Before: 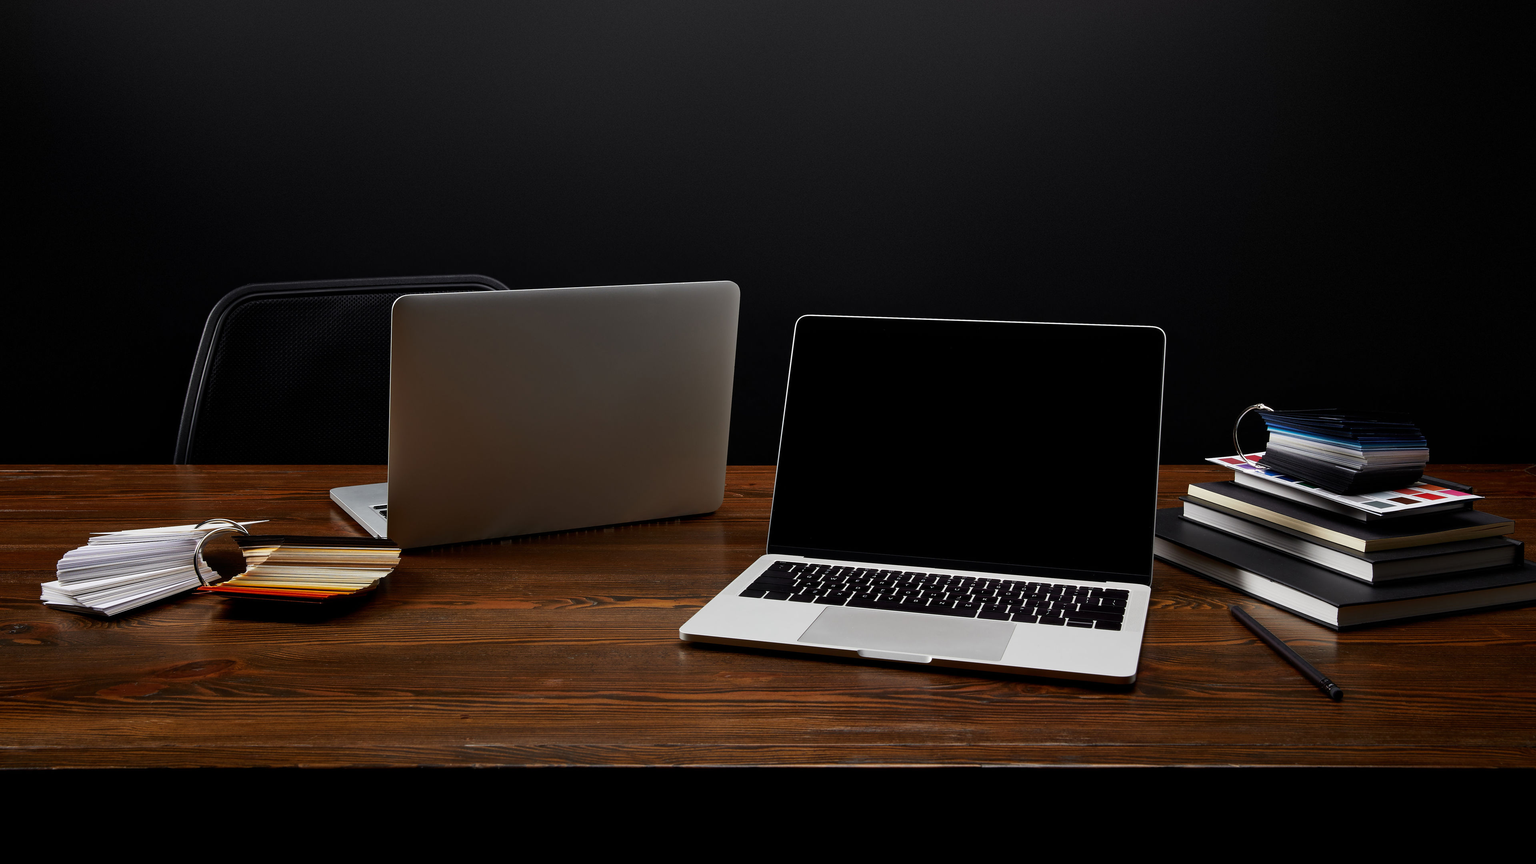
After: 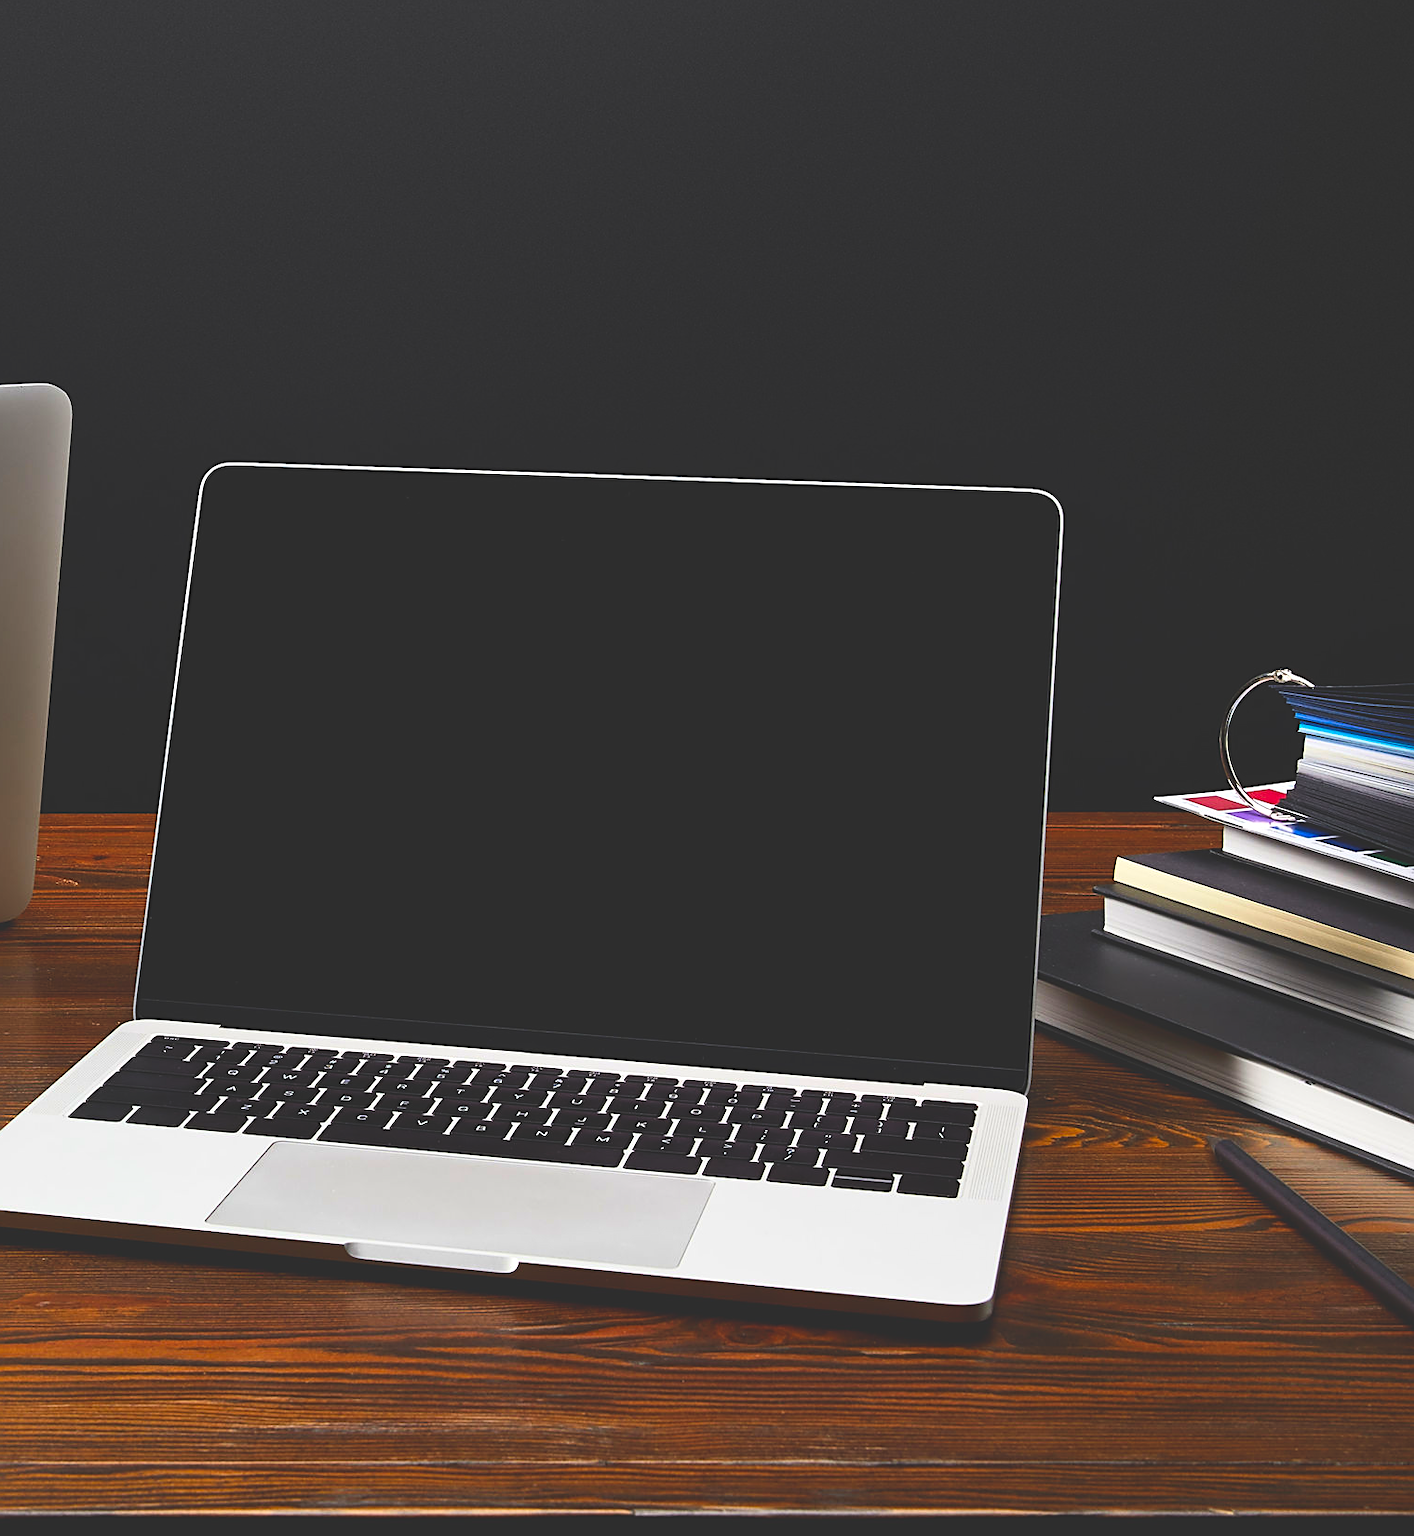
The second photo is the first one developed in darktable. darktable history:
exposure: black level correction -0.025, exposure -0.117 EV, compensate highlight preservation false
sharpen: on, module defaults
levels: gray 59.36%, levels [0, 0.476, 0.951]
color balance rgb: global offset › luminance -0.5%, perceptual saturation grading › global saturation 25.325%, global vibrance 20%
crop: left 46.176%, top 13.449%, right 14.217%, bottom 10.129%
contrast brightness saturation: contrast 0.199, brightness 0.166, saturation 0.227
